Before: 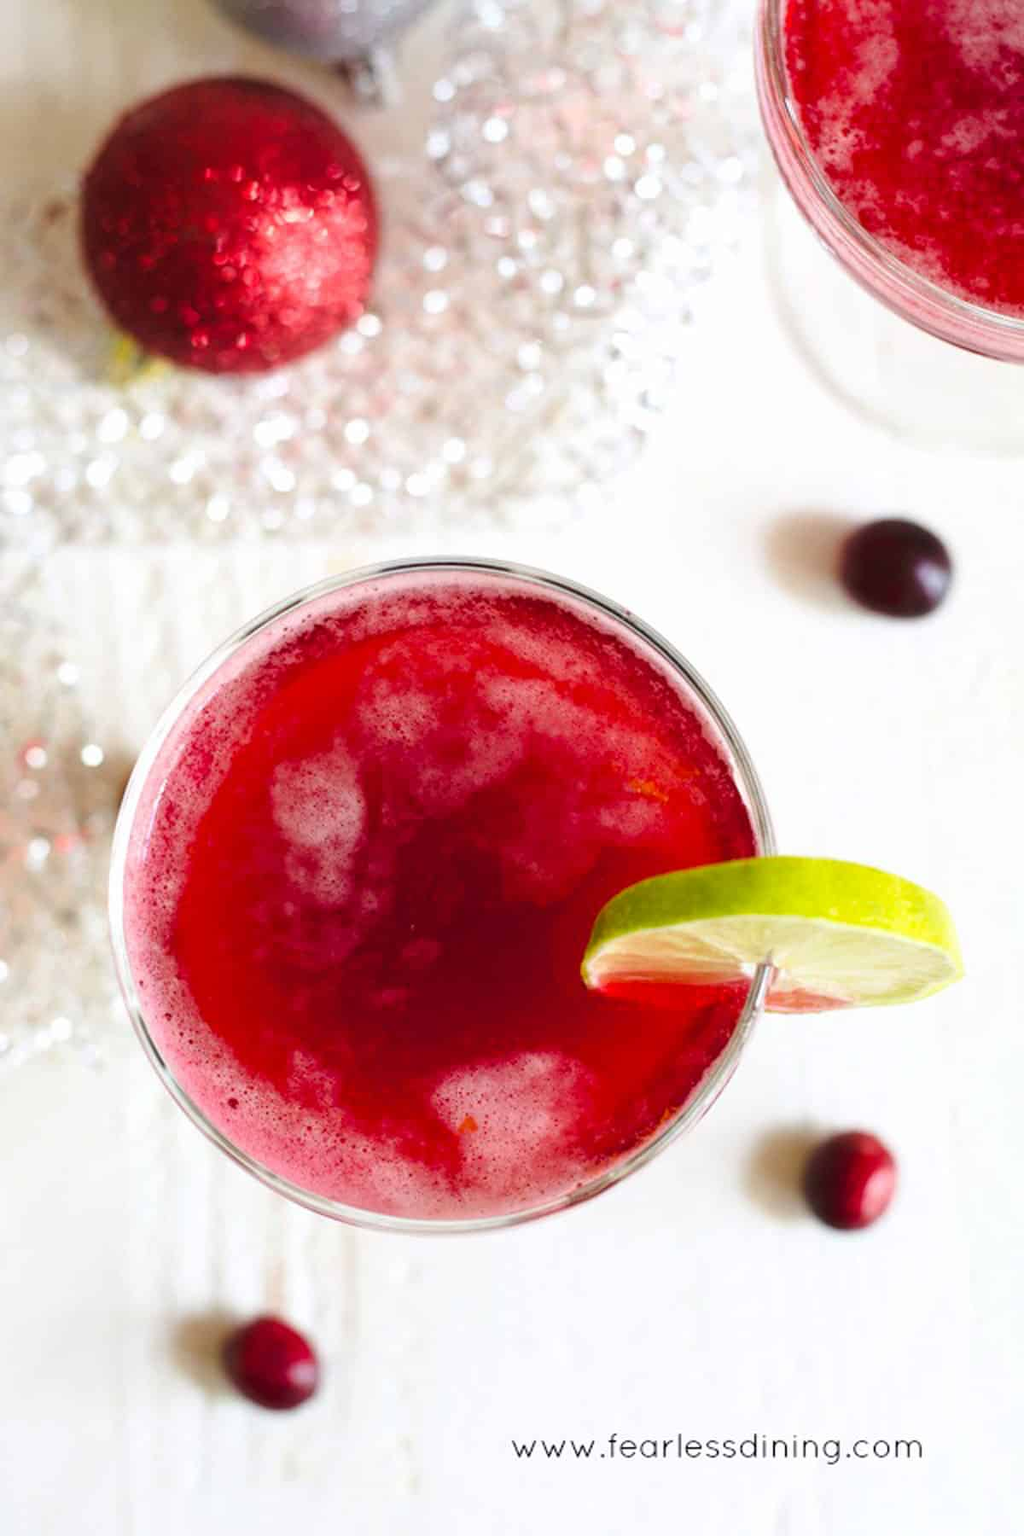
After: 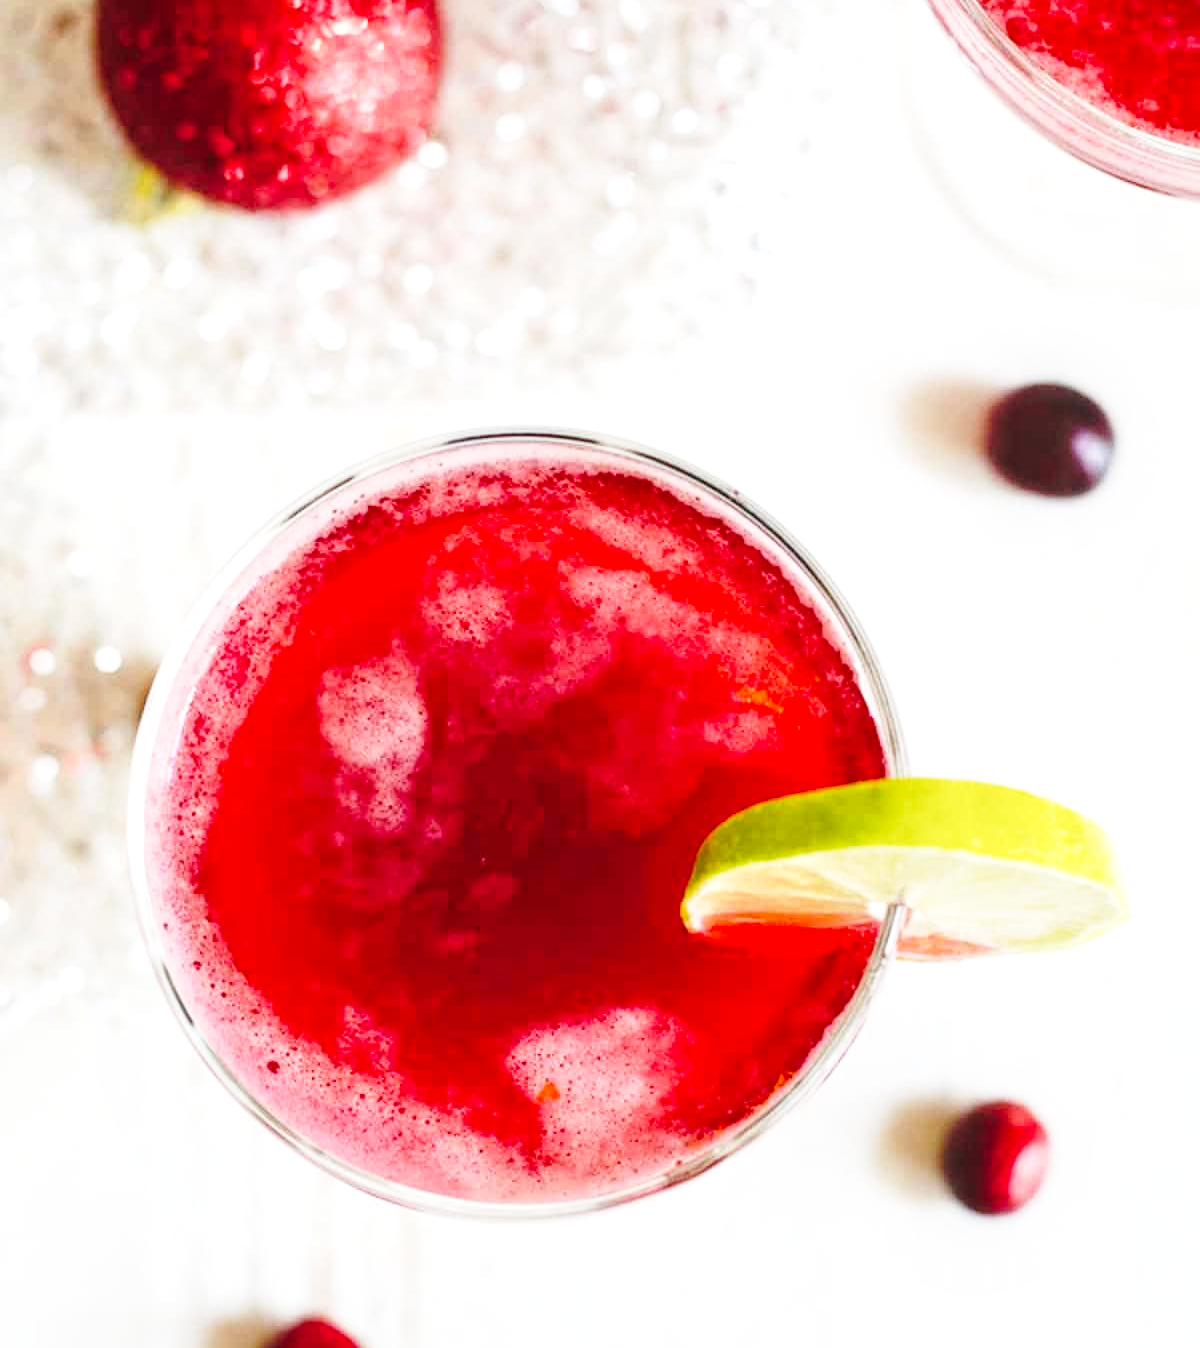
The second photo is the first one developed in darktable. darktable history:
crop and rotate: top 12.558%, bottom 12.501%
local contrast: on, module defaults
base curve: curves: ch0 [(0, 0) (0.028, 0.03) (0.121, 0.232) (0.46, 0.748) (0.859, 0.968) (1, 1)], preserve colors none
exposure: compensate exposure bias true, compensate highlight preservation false
color correction: highlights b* -0.036
